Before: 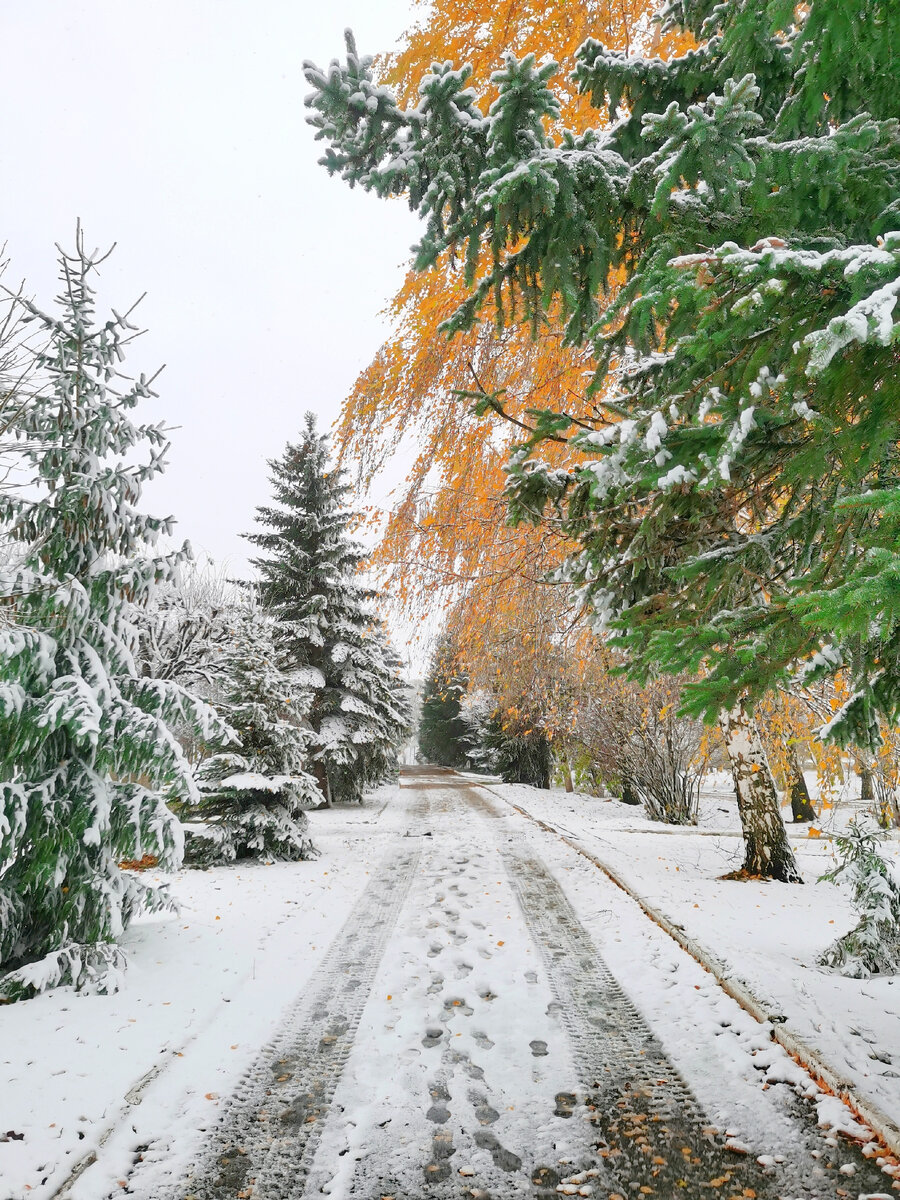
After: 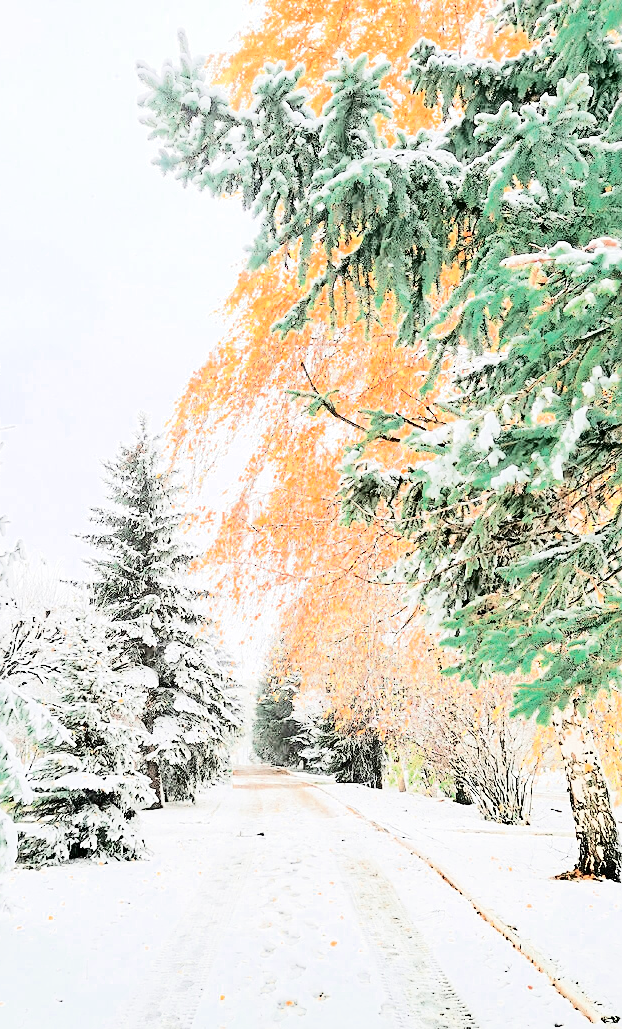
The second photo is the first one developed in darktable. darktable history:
crop: left 18.624%, right 12.215%, bottom 14.172%
color zones: curves: ch0 [(0, 0.5) (0.125, 0.4) (0.25, 0.5) (0.375, 0.4) (0.5, 0.4) (0.625, 0.35) (0.75, 0.35) (0.875, 0.5)]; ch1 [(0, 0.35) (0.125, 0.45) (0.25, 0.35) (0.375, 0.35) (0.5, 0.35) (0.625, 0.35) (0.75, 0.45) (0.875, 0.35)]; ch2 [(0, 0.6) (0.125, 0.5) (0.25, 0.5) (0.375, 0.6) (0.5, 0.6) (0.625, 0.5) (0.75, 0.5) (0.875, 0.5)]
sharpen: on, module defaults
tone curve: curves: ch0 [(0, 0) (0.004, 0) (0.133, 0.071) (0.325, 0.456) (0.832, 0.957) (1, 1)], color space Lab, independent channels, preserve colors none
tone equalizer: -7 EV 0.152 EV, -6 EV 0.603 EV, -5 EV 1.11 EV, -4 EV 1.32 EV, -3 EV 1.16 EV, -2 EV 0.6 EV, -1 EV 0.163 EV, edges refinement/feathering 500, mask exposure compensation -1.57 EV, preserve details no
